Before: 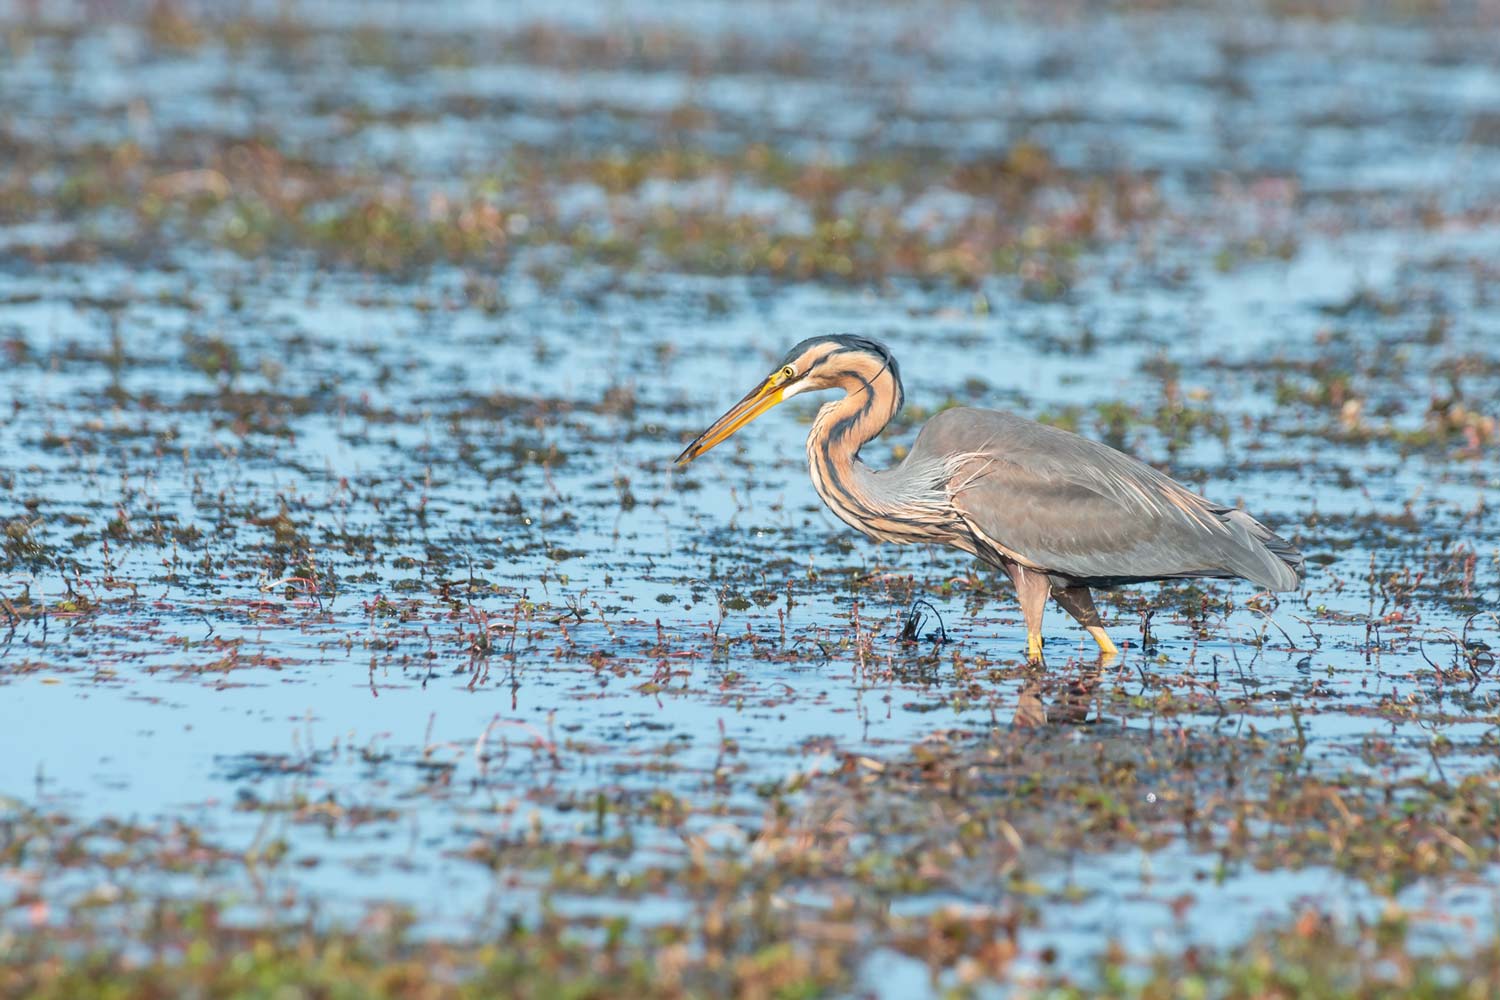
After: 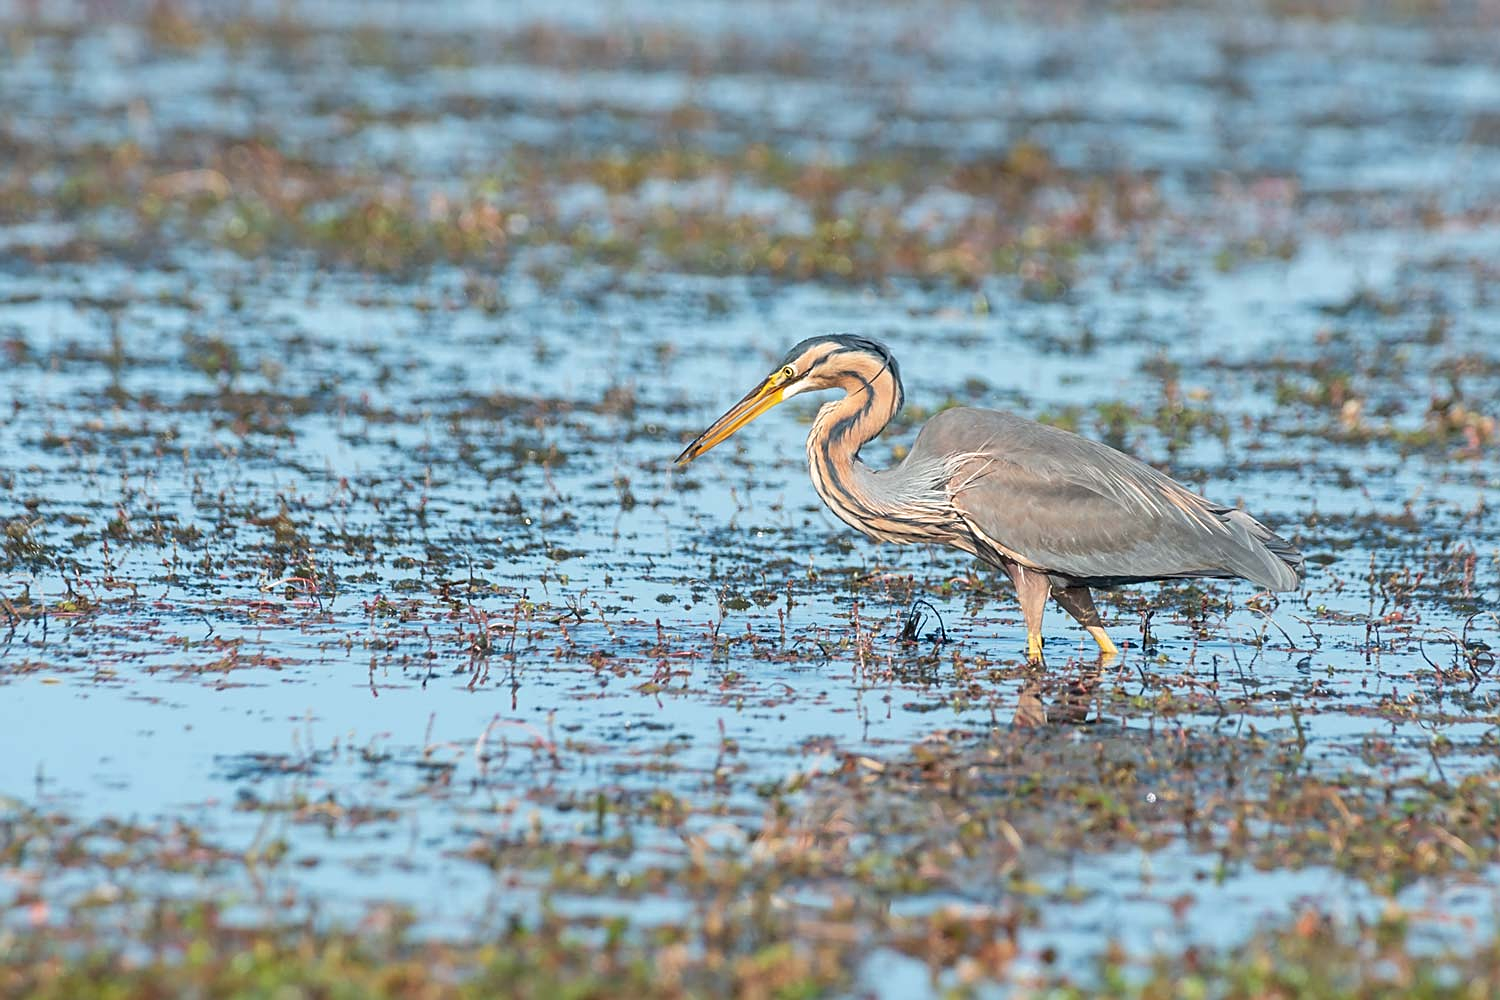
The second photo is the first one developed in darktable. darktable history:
sharpen: on, module defaults
color balance: contrast -0.5%
